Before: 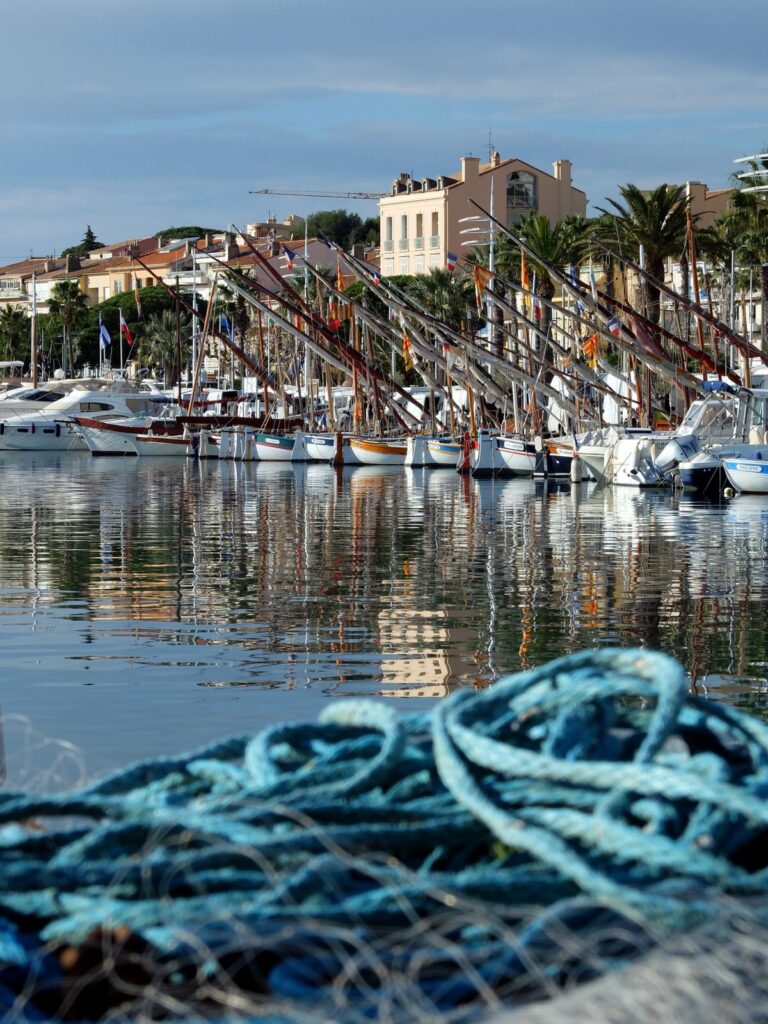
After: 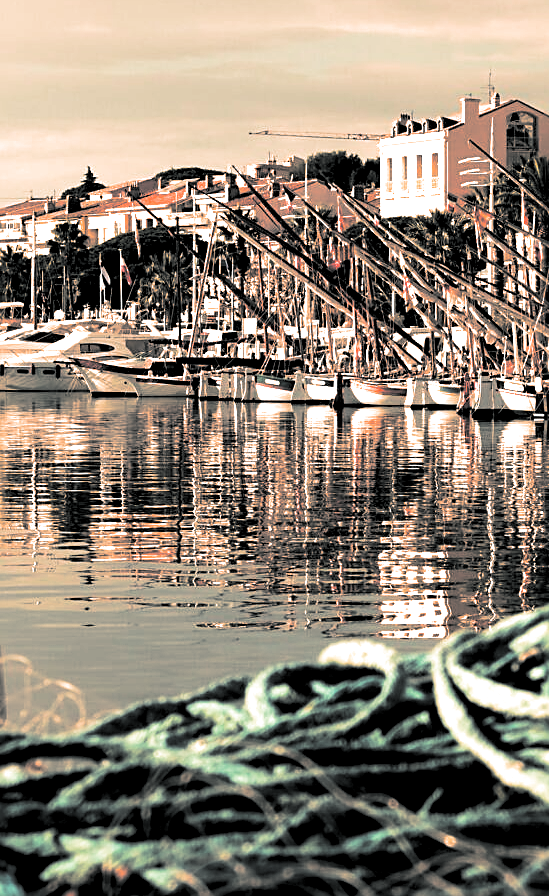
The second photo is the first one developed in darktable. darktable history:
sharpen: on, module defaults
rgb levels: levels [[0.01, 0.419, 0.839], [0, 0.5, 1], [0, 0.5, 1]]
split-toning: shadows › hue 190.8°, shadows › saturation 0.05, highlights › hue 54°, highlights › saturation 0.05, compress 0%
tone equalizer: -8 EV -0.75 EV, -7 EV -0.7 EV, -6 EV -0.6 EV, -5 EV -0.4 EV, -3 EV 0.4 EV, -2 EV 0.6 EV, -1 EV 0.7 EV, +0 EV 0.75 EV, edges refinement/feathering 500, mask exposure compensation -1.57 EV, preserve details no
crop: top 5.803%, right 27.864%, bottom 5.804%
white balance: red 1.467, blue 0.684
contrast brightness saturation: saturation -0.04
